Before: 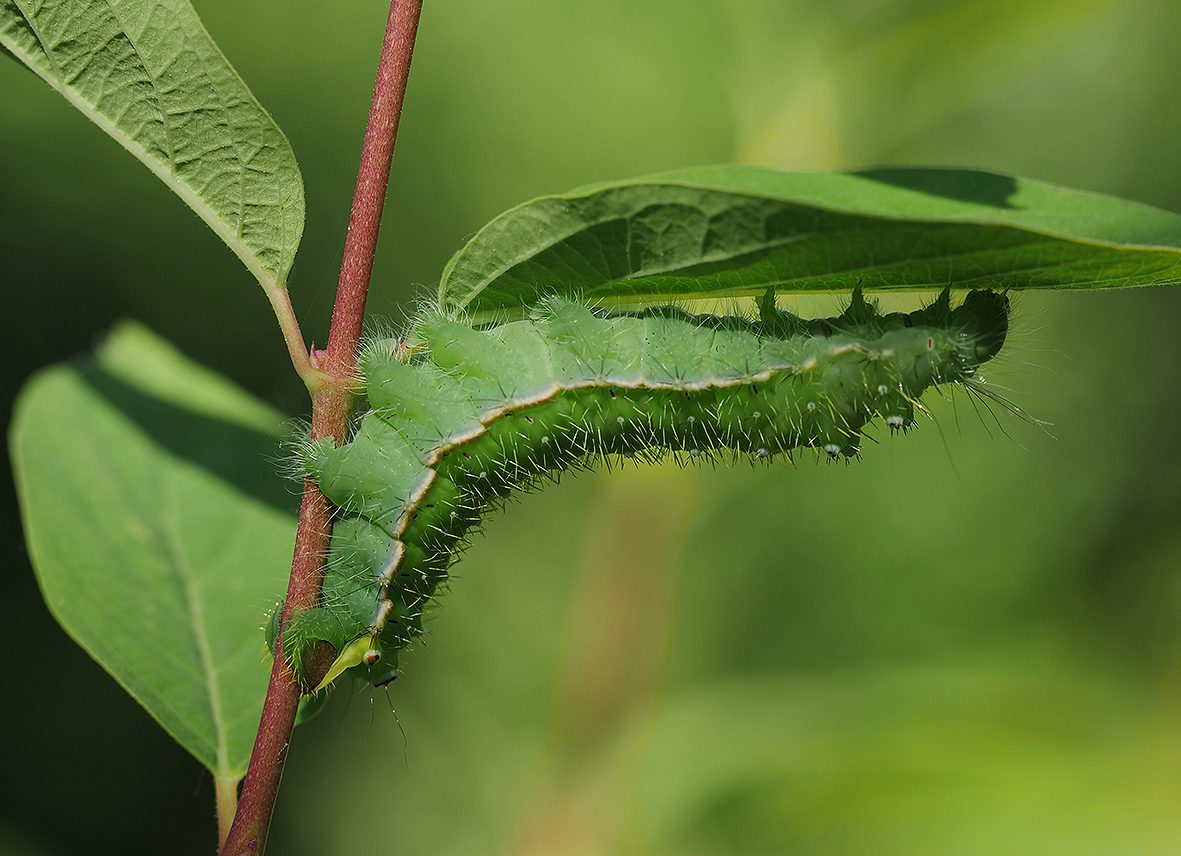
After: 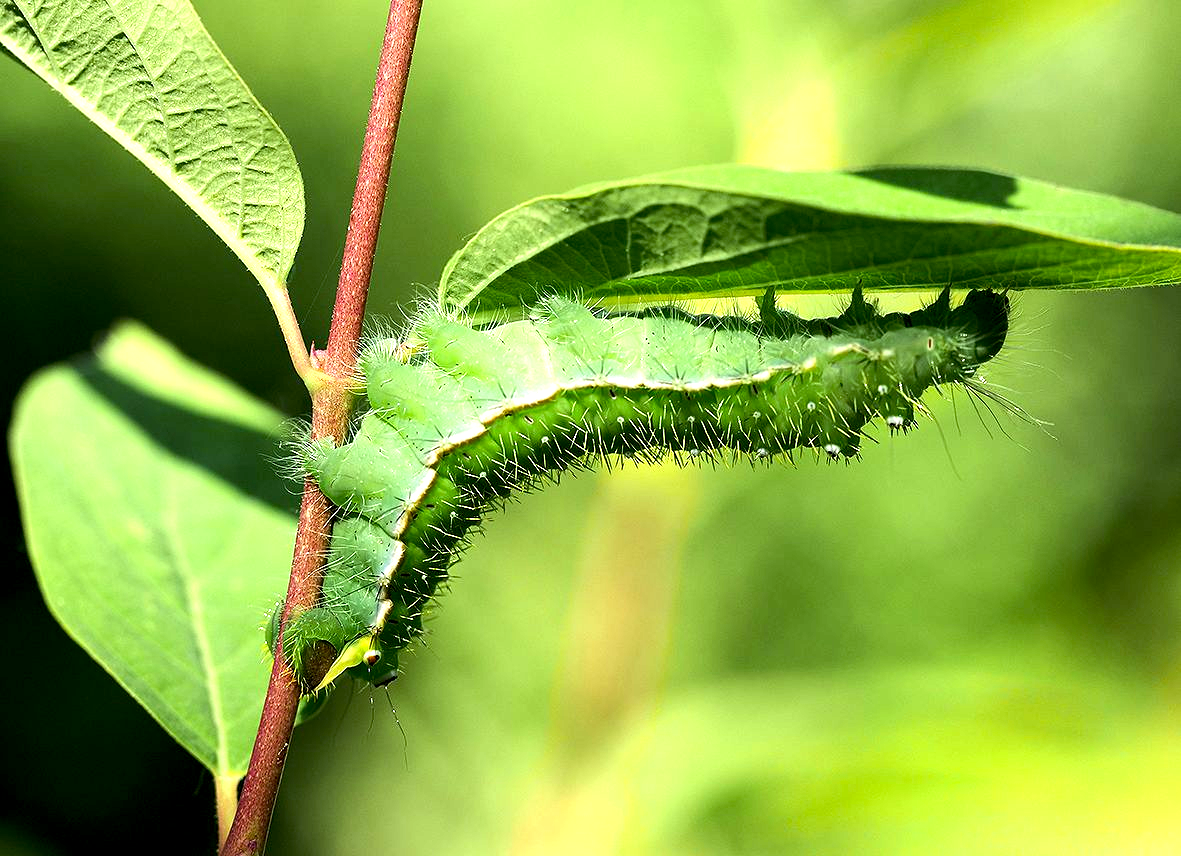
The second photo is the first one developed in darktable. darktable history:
tone equalizer: -8 EV -0.75 EV, -7 EV -0.7 EV, -6 EV -0.6 EV, -5 EV -0.4 EV, -3 EV 0.4 EV, -2 EV 0.6 EV, -1 EV 0.7 EV, +0 EV 0.75 EV, edges refinement/feathering 500, mask exposure compensation -1.57 EV, preserve details no
exposure: black level correction 0.01, exposure 1 EV, compensate highlight preservation false
